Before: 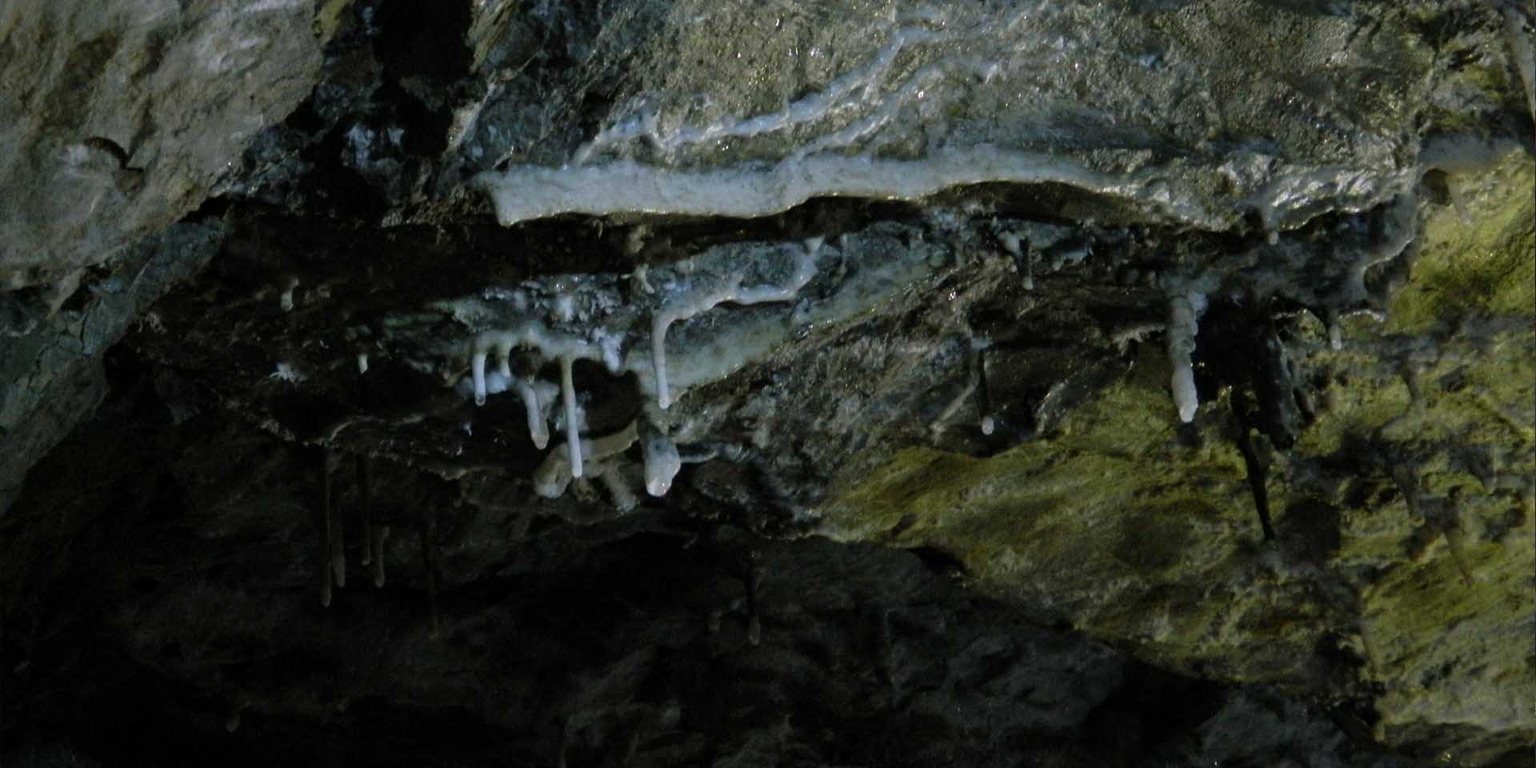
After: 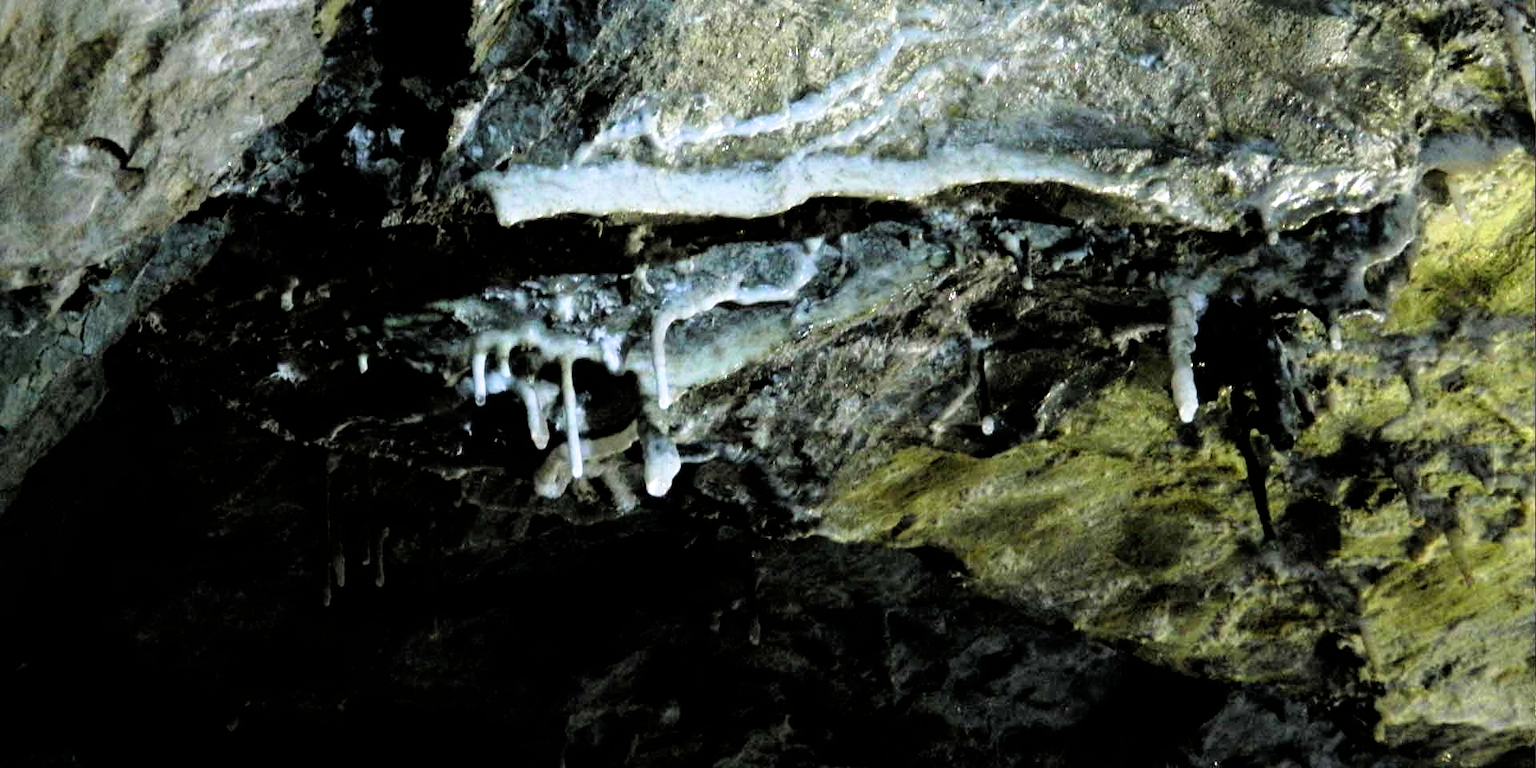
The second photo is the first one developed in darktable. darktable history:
filmic rgb: black relative exposure -4.91 EV, white relative exposure 2.84 EV, hardness 3.7
exposure: black level correction 0.001, exposure 1.646 EV, compensate exposure bias true, compensate highlight preservation false
